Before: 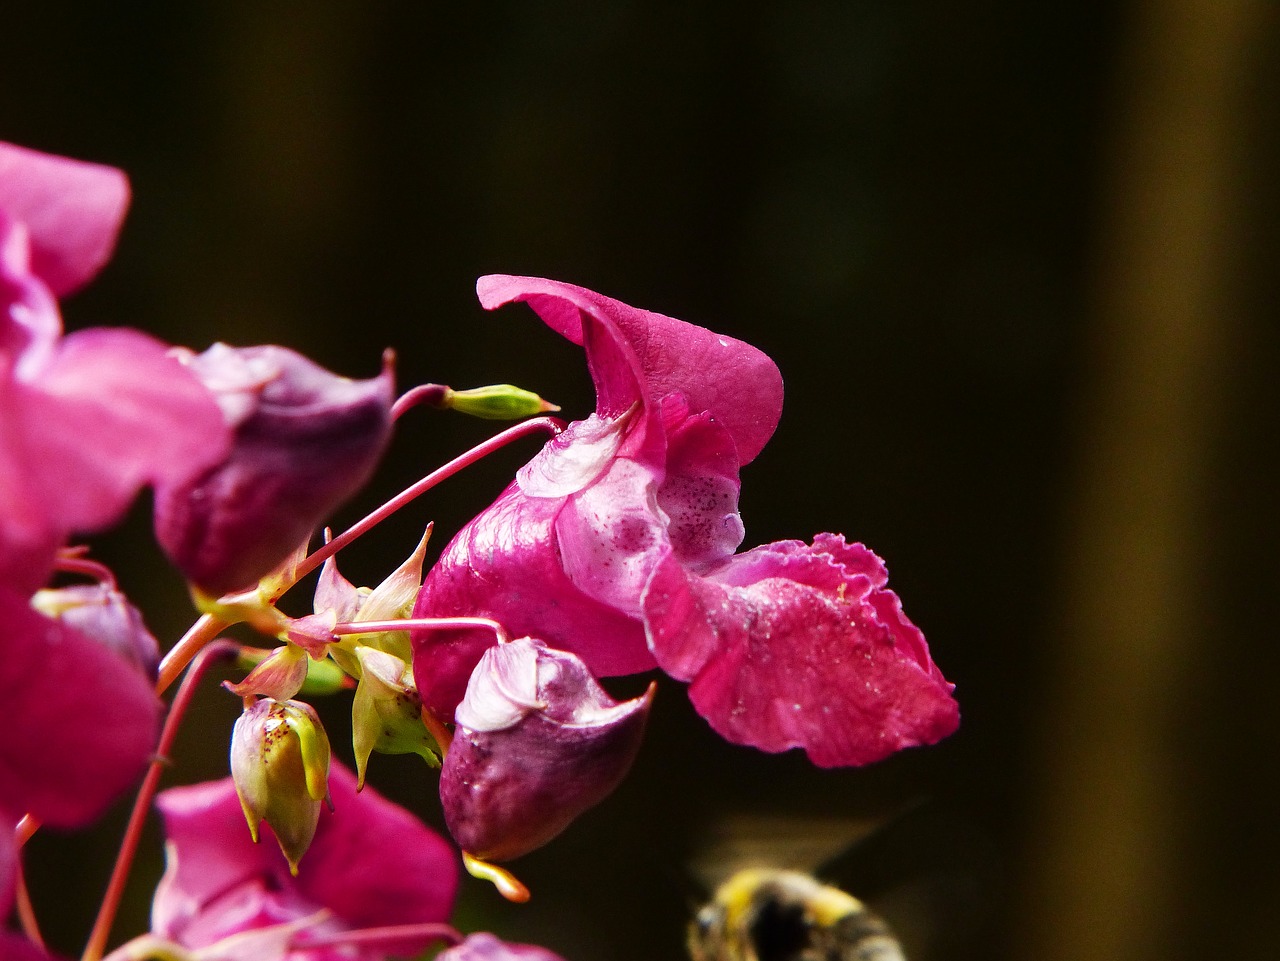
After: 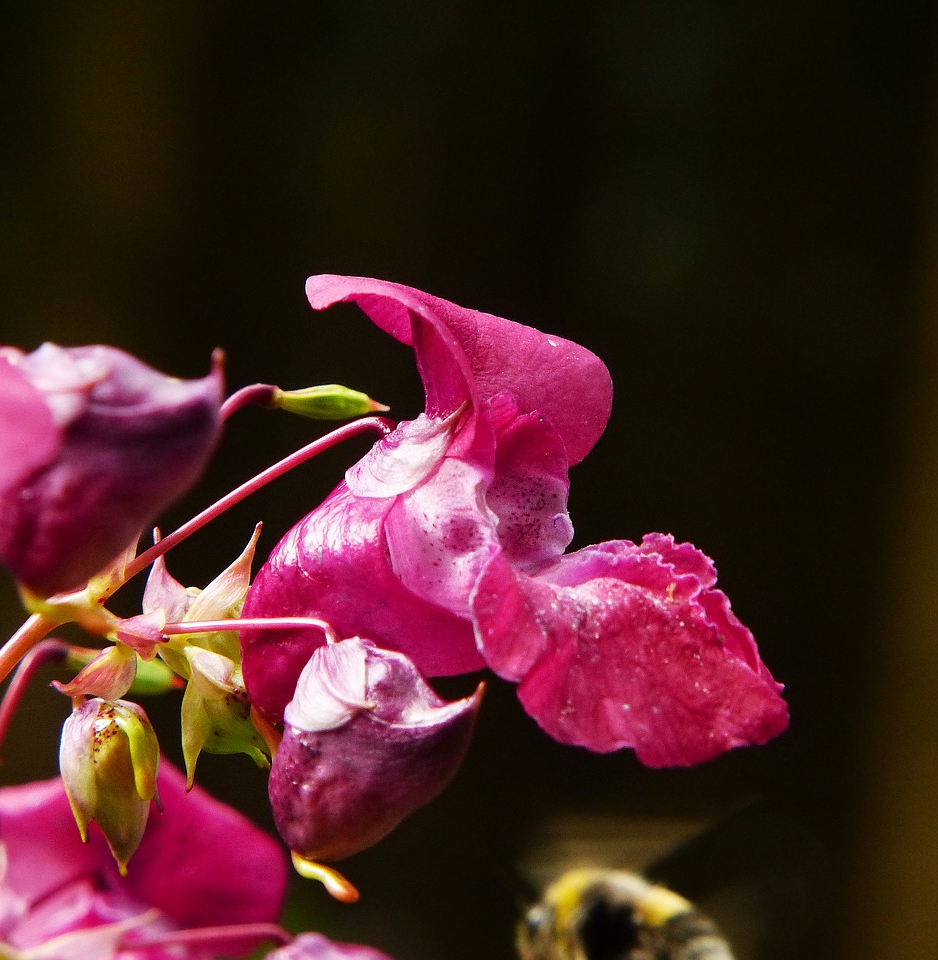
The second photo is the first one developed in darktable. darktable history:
crop: left 13.395%, right 13.248%
